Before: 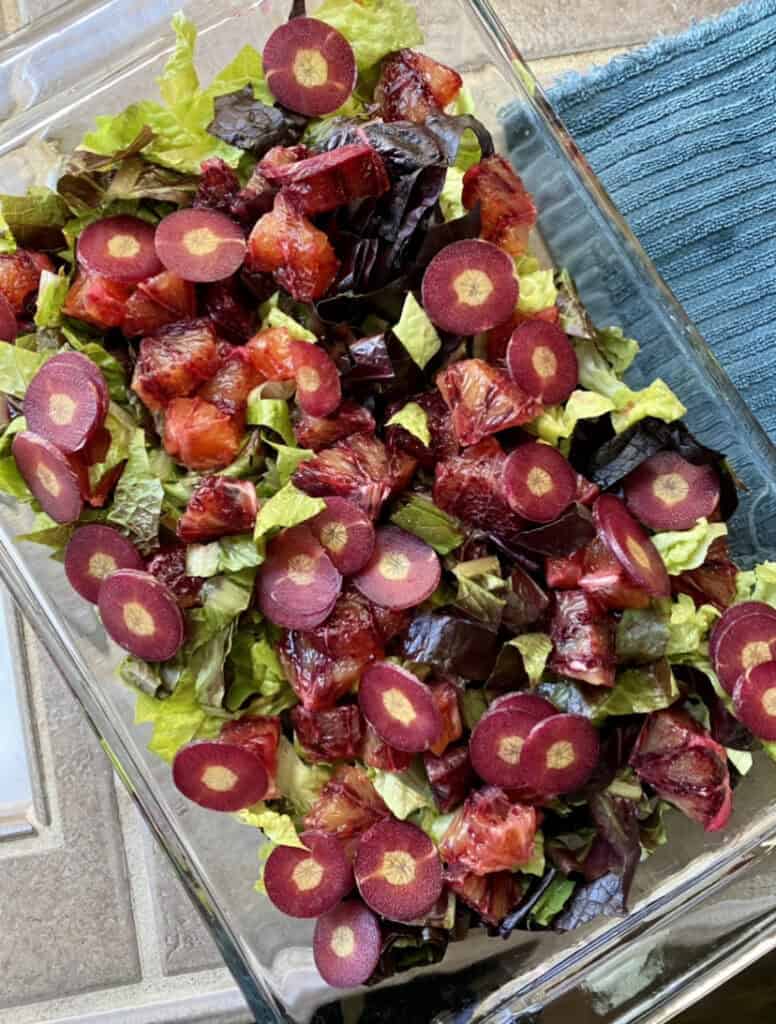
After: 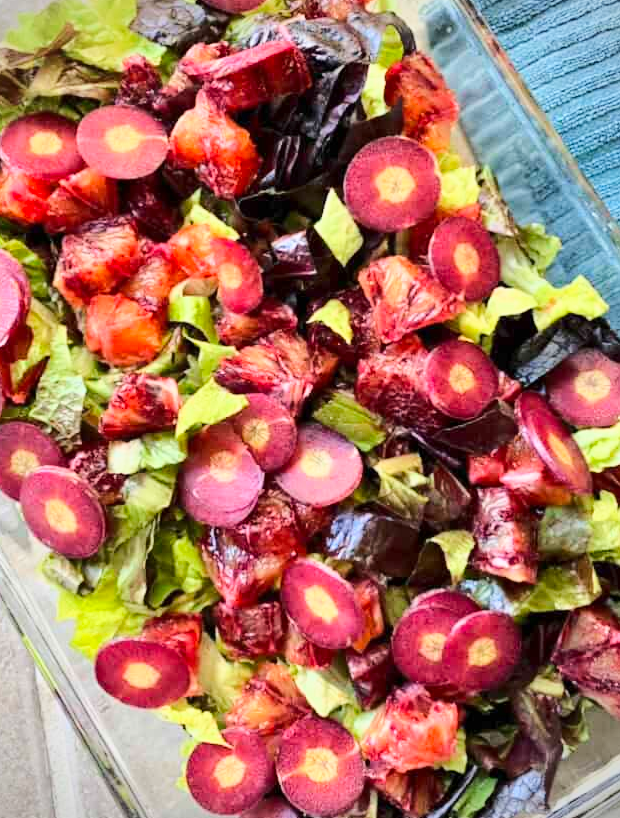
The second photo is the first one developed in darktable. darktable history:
base curve: curves: ch0 [(0, 0) (0.025, 0.046) (0.112, 0.277) (0.467, 0.74) (0.814, 0.929) (1, 0.942)]
vignetting: fall-off start 91.19%
crop and rotate: left 10.071%, top 10.071%, right 10.02%, bottom 10.02%
